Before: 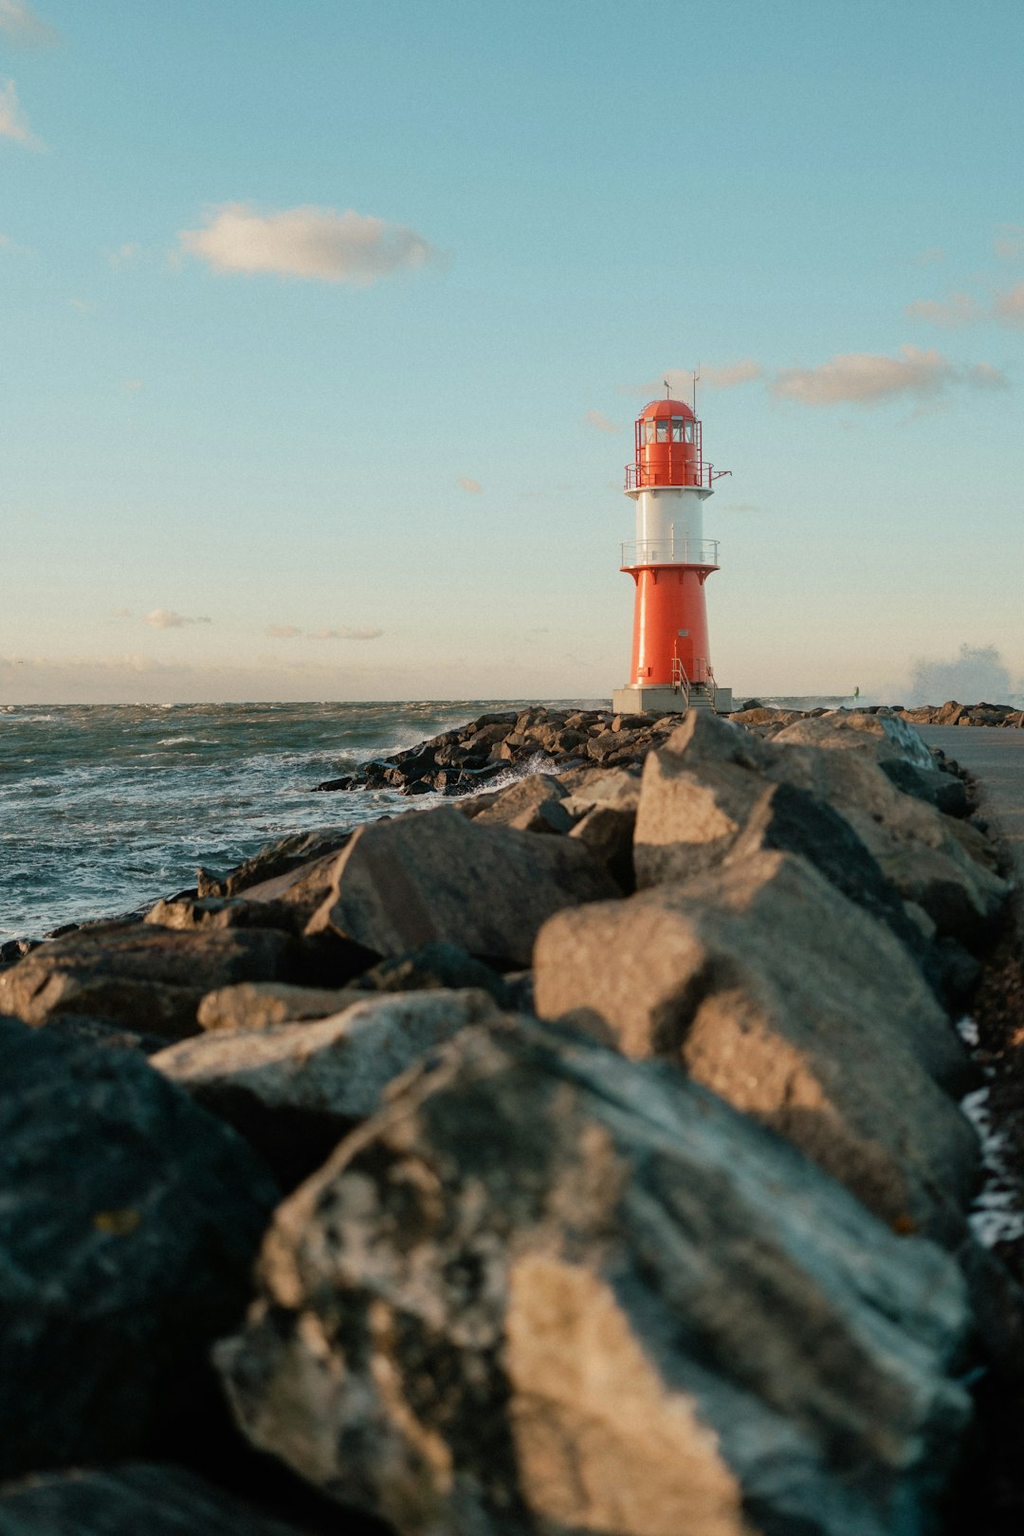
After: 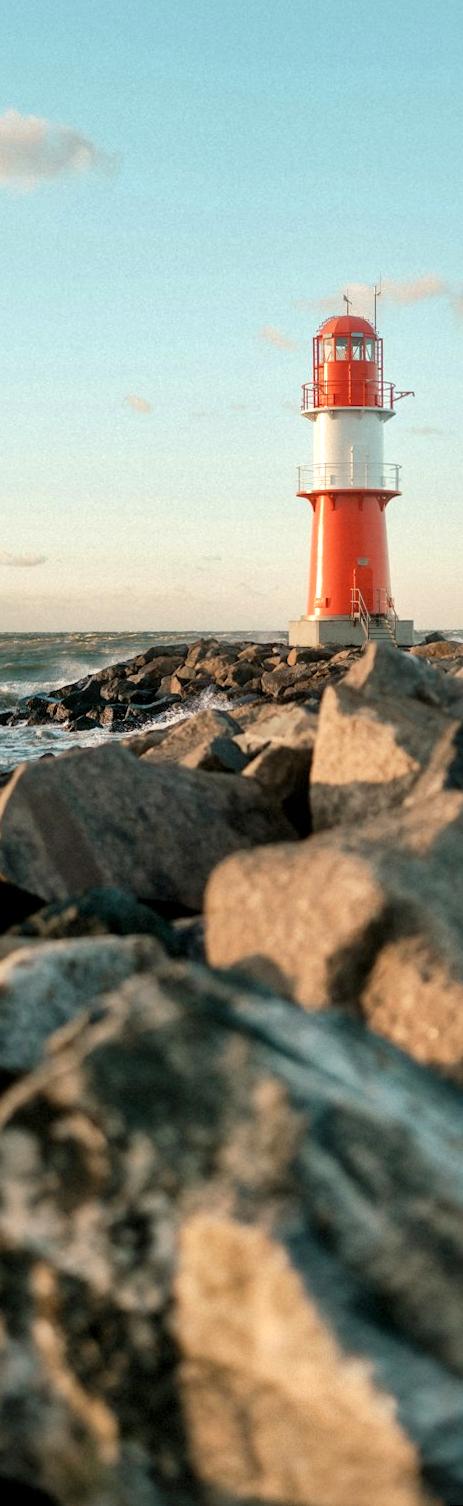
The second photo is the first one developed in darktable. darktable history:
local contrast: mode bilateral grid, contrast 20, coarseness 50, detail 140%, midtone range 0.2
exposure: black level correction 0.001, exposure 0.5 EV, compensate exposure bias true, compensate highlight preservation false
shadows and highlights: shadows 25, highlights -25
crop: left 33.452%, top 6.025%, right 23.155%
rotate and perspective: rotation 0.174°, lens shift (vertical) 0.013, lens shift (horizontal) 0.019, shear 0.001, automatic cropping original format, crop left 0.007, crop right 0.991, crop top 0.016, crop bottom 0.997
